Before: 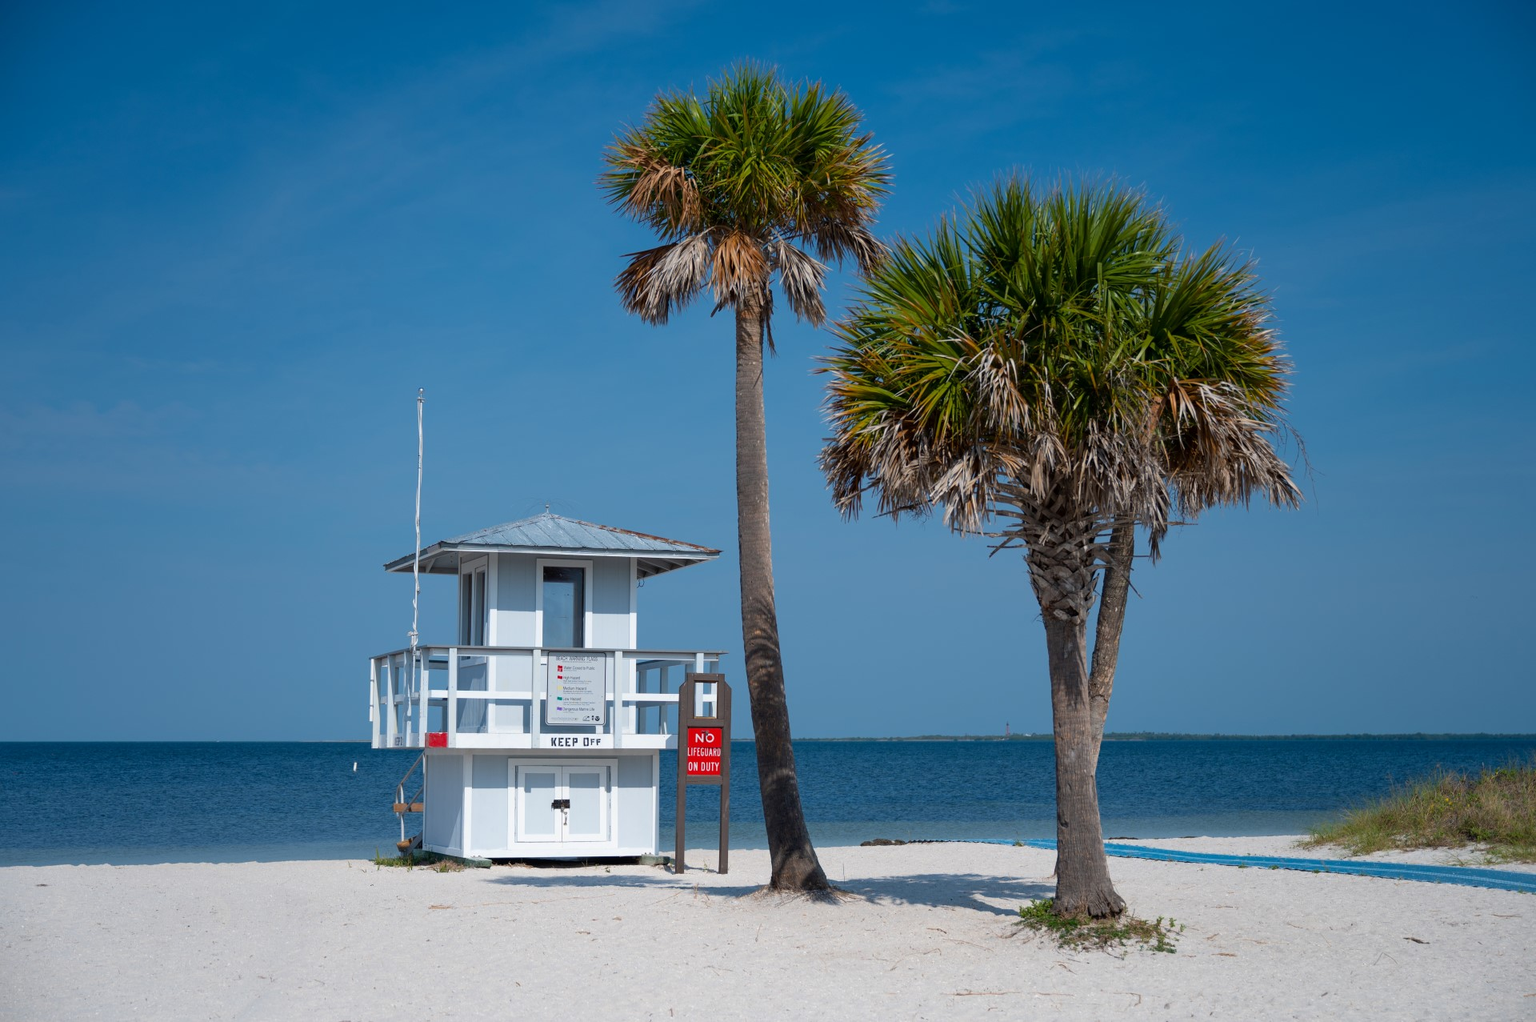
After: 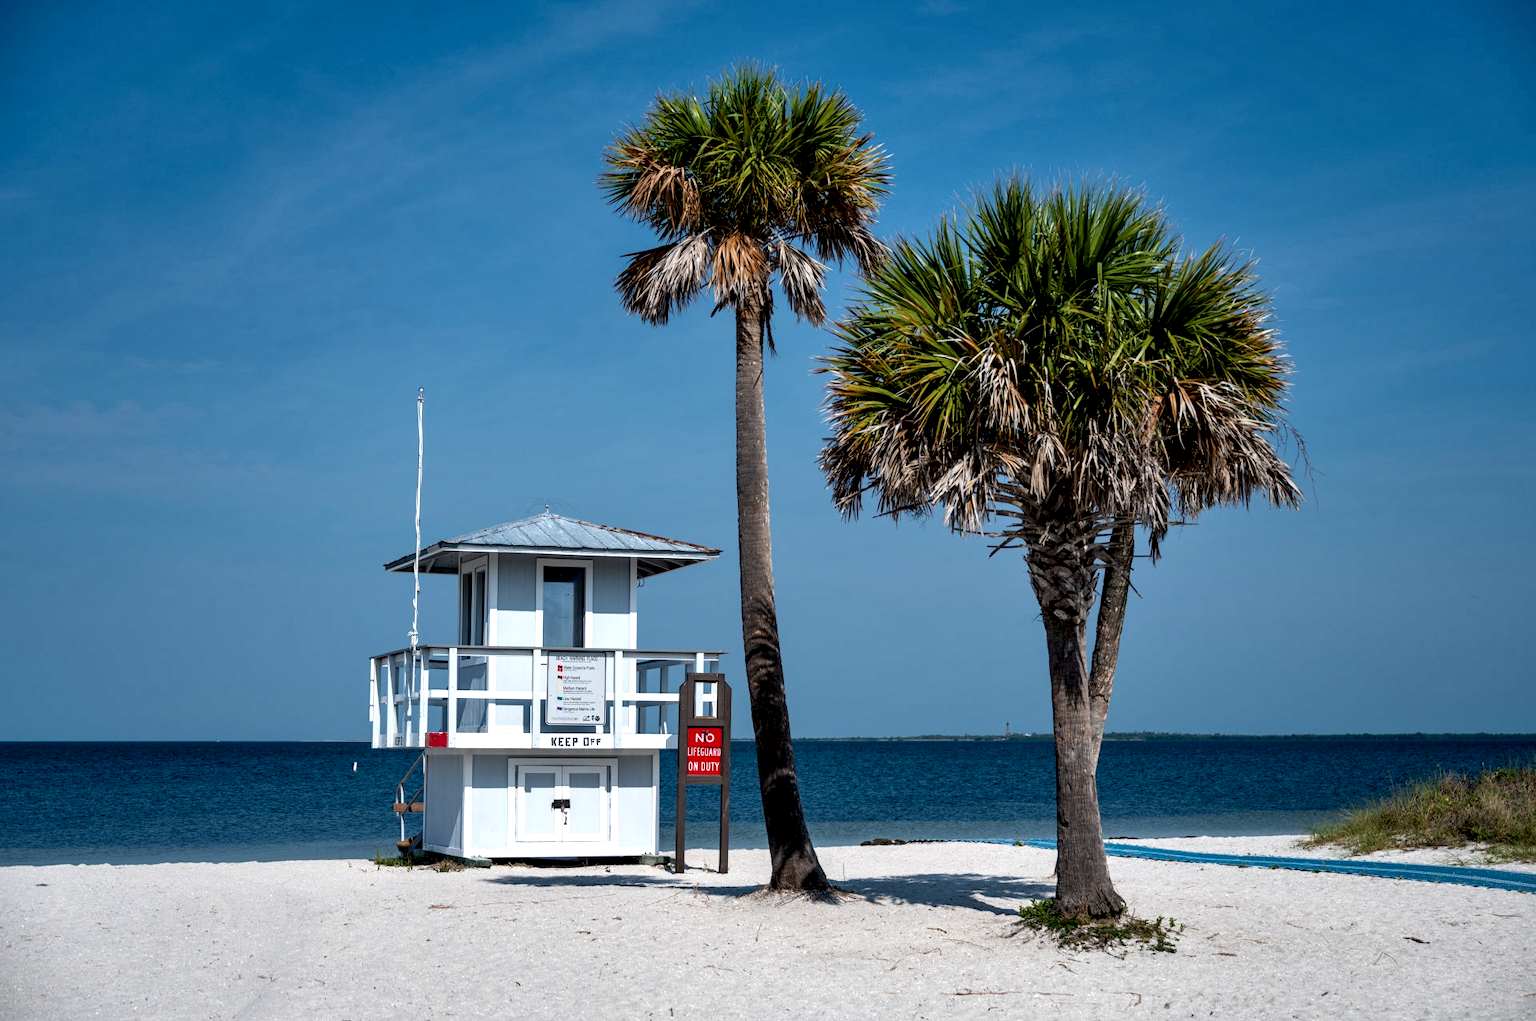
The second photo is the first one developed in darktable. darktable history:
shadows and highlights: highlights color adjustment 0%, low approximation 0.01, soften with gaussian
local contrast: highlights 80%, shadows 57%, detail 175%, midtone range 0.602
